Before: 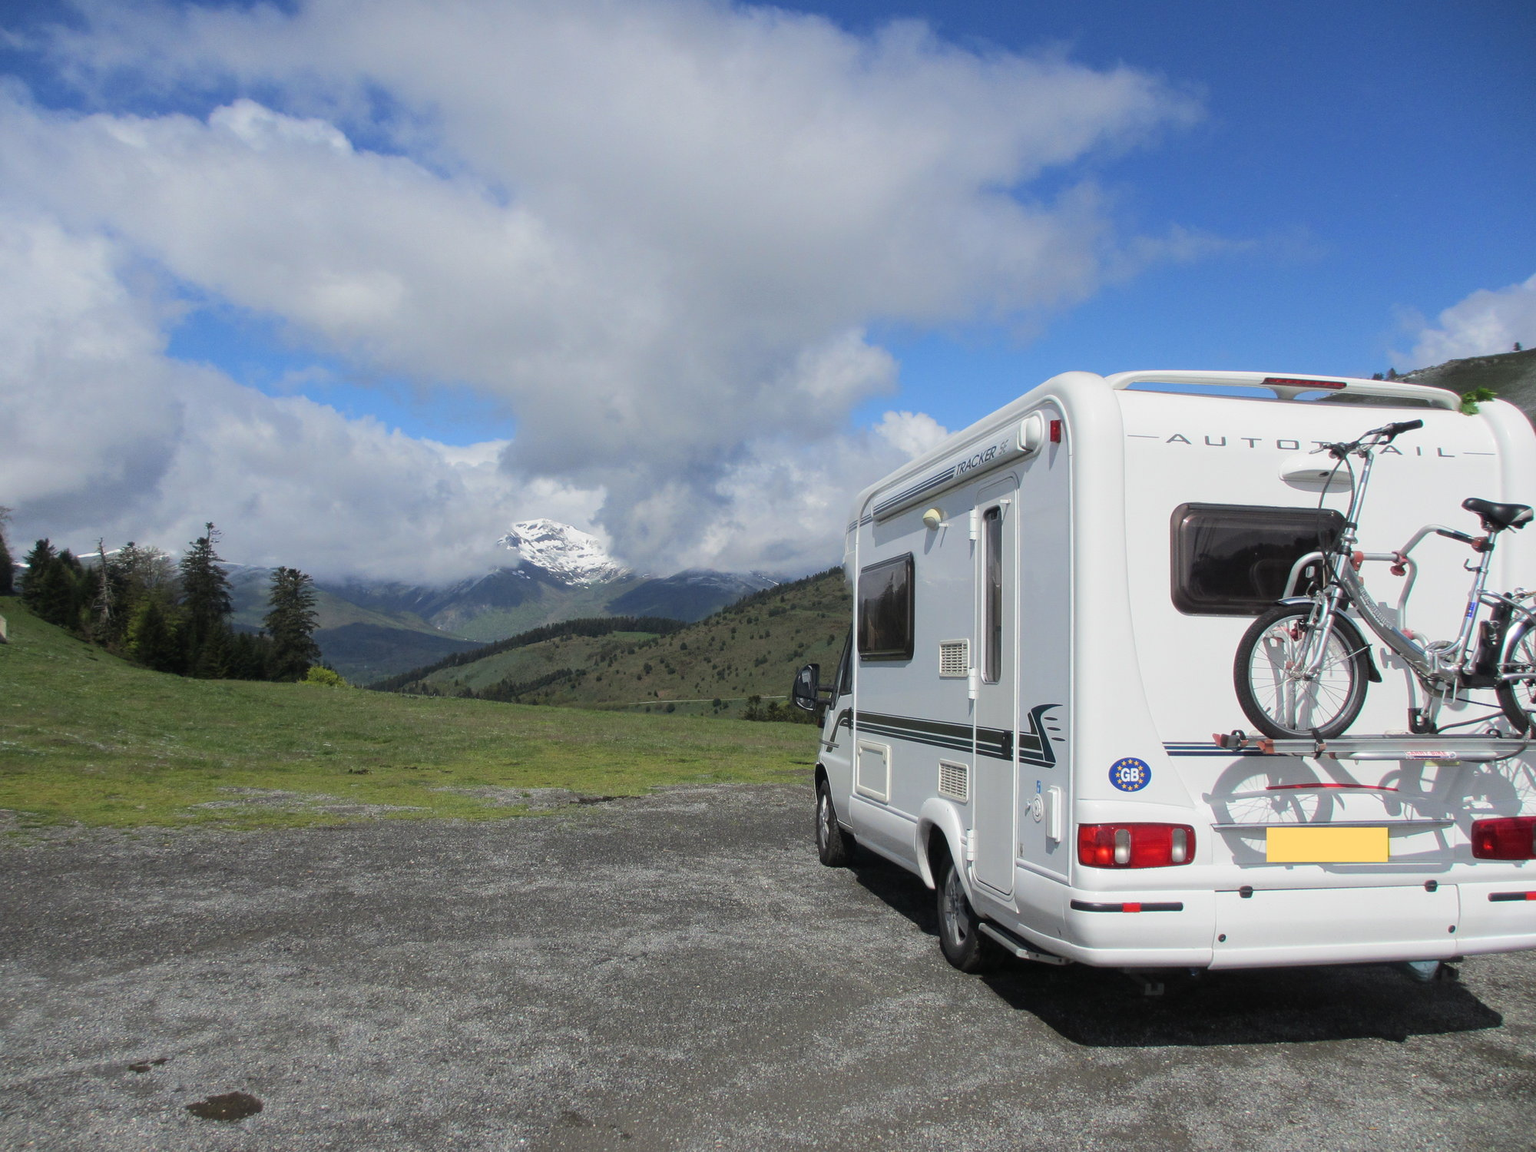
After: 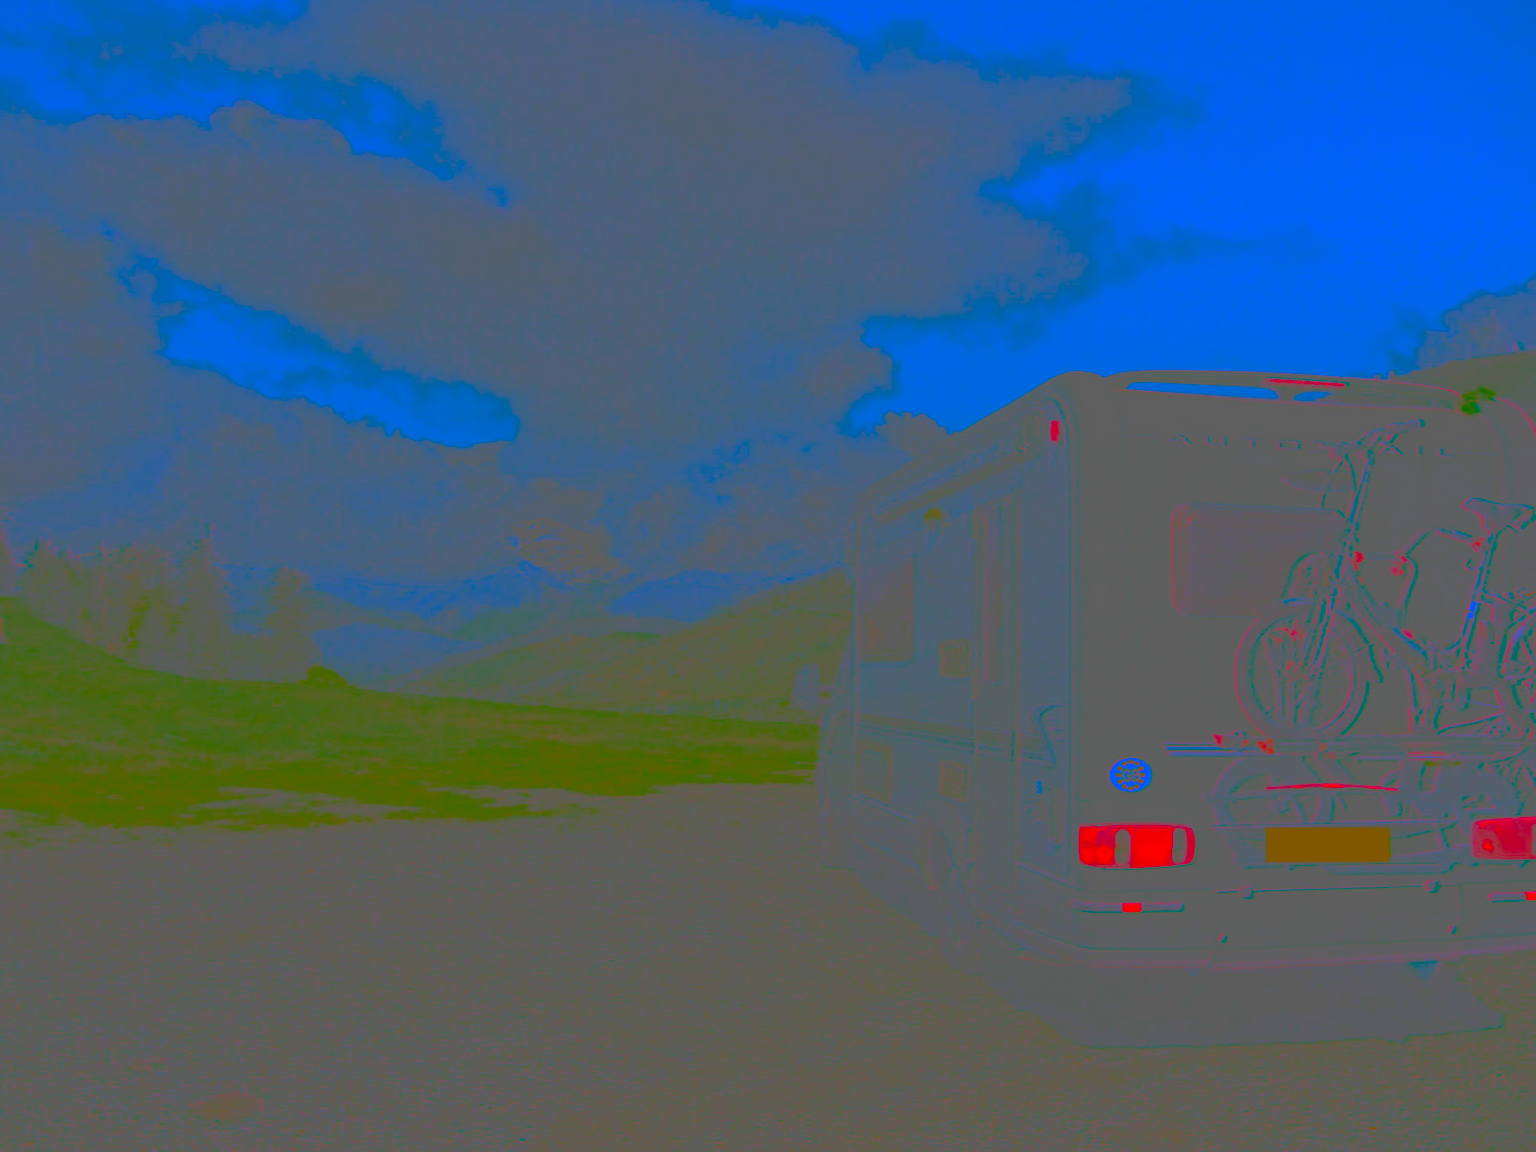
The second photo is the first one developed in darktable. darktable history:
exposure: black level correction 0, exposure 0.7 EV, compensate exposure bias true, compensate highlight preservation false
contrast brightness saturation: contrast -0.99, brightness -0.17, saturation 0.75
sharpen: radius 4
